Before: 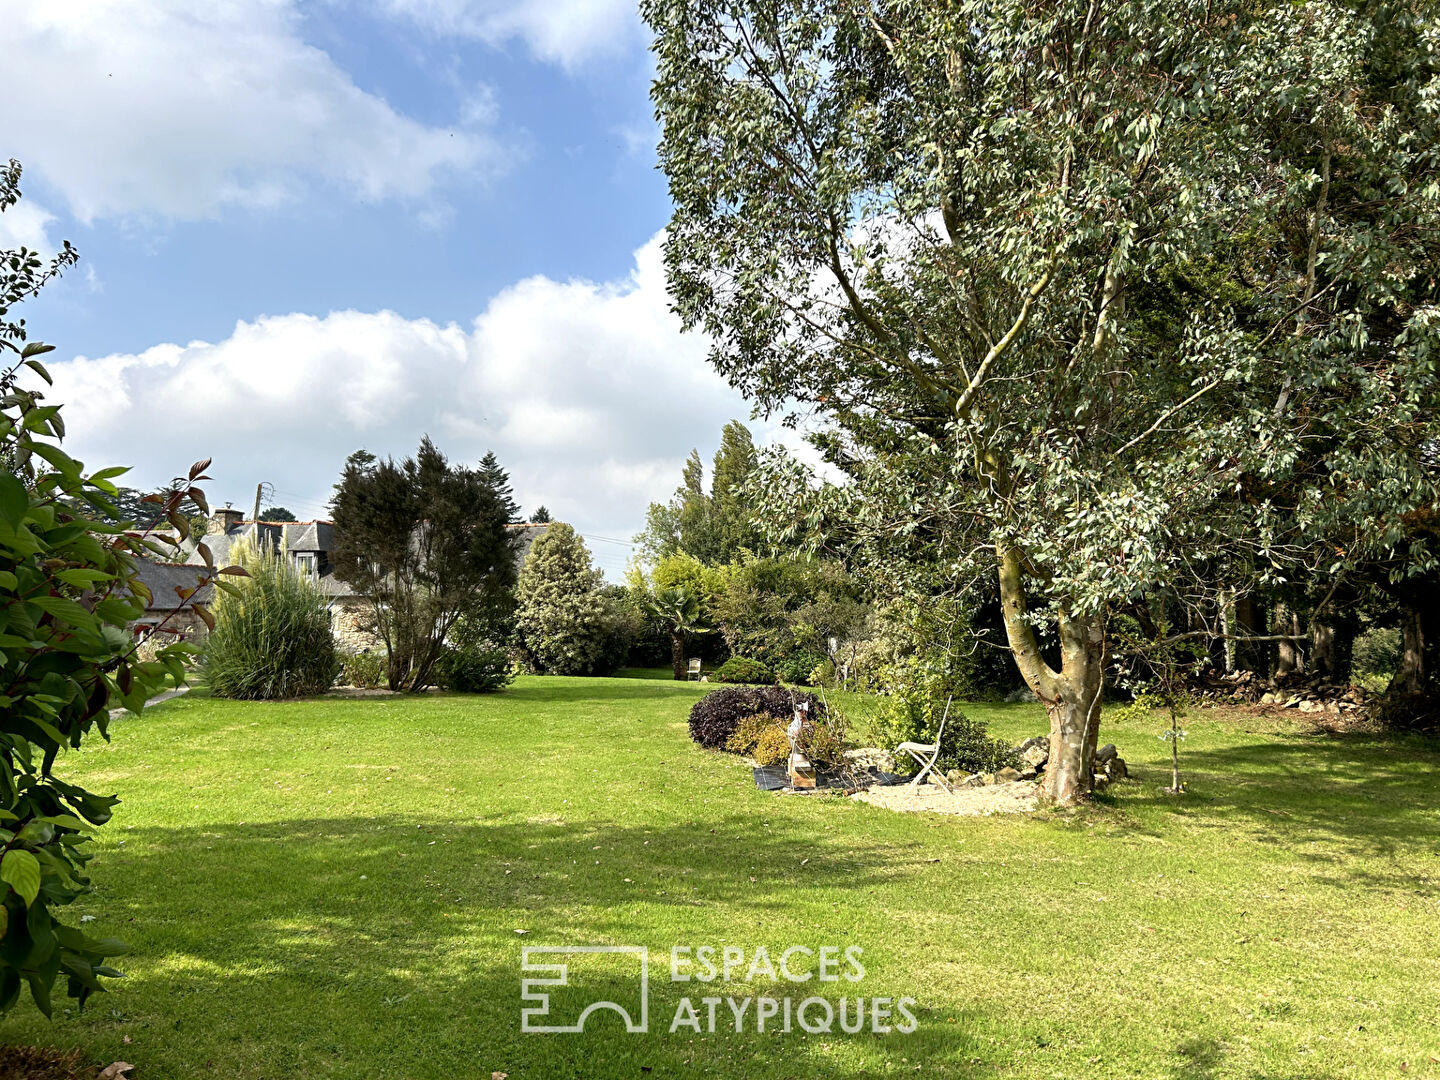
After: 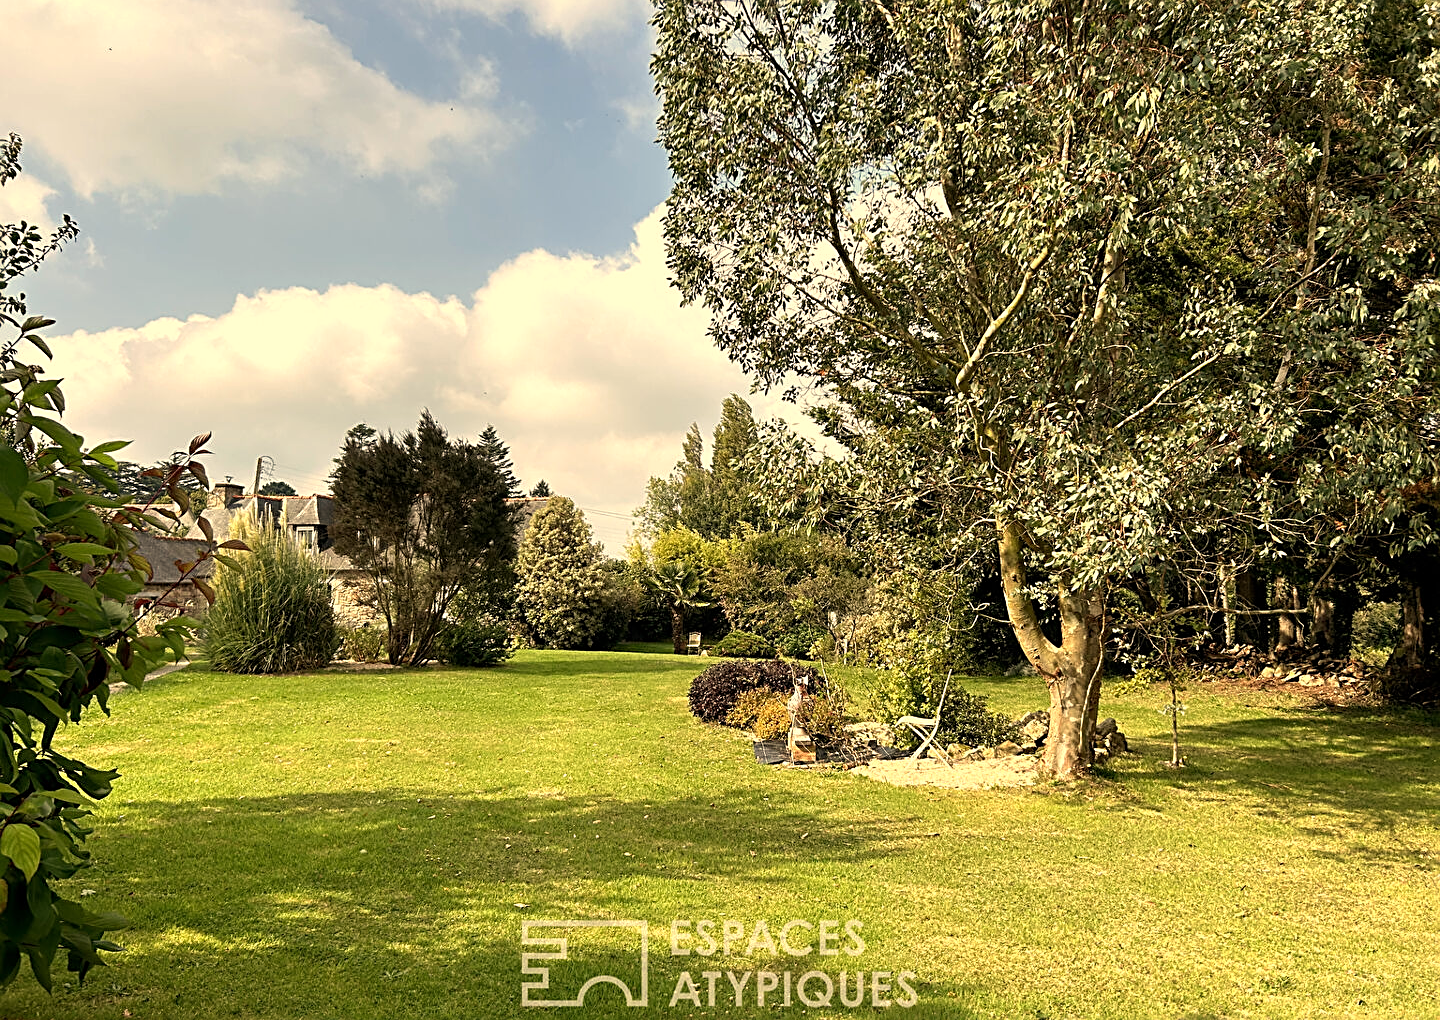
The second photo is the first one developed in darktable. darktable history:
crop and rotate: top 2.479%, bottom 3.018%
white balance: red 1.138, green 0.996, blue 0.812
sharpen: on, module defaults
